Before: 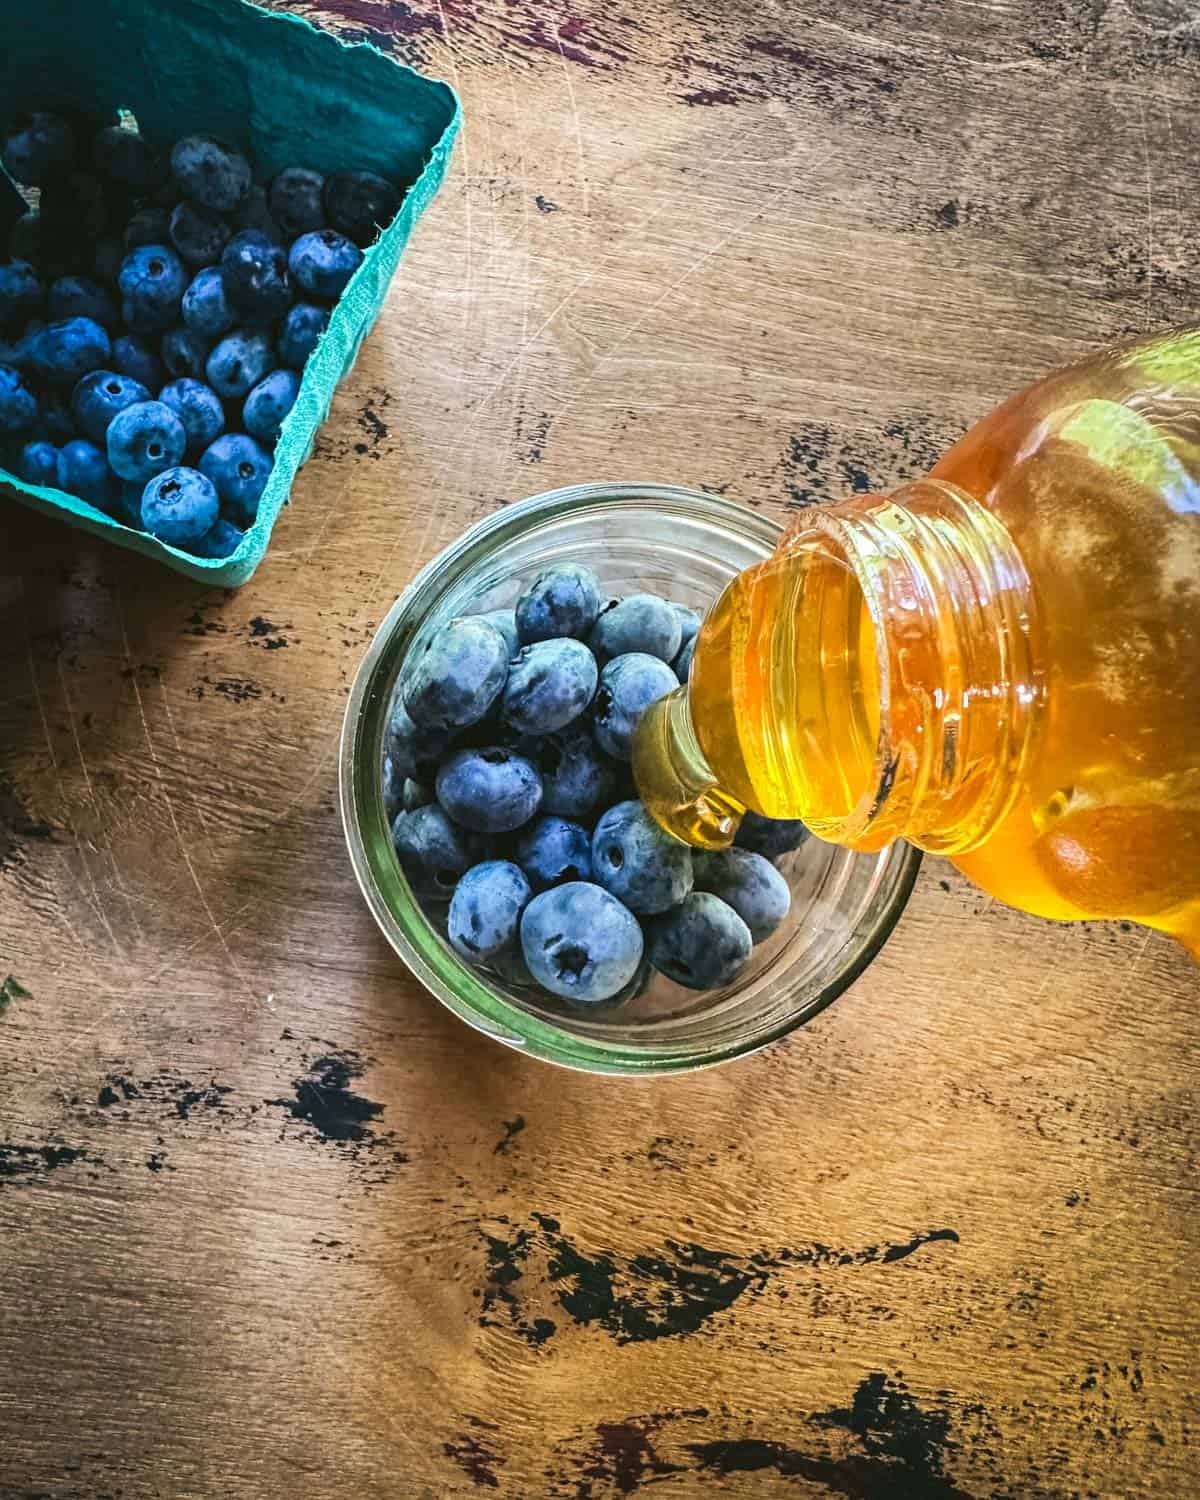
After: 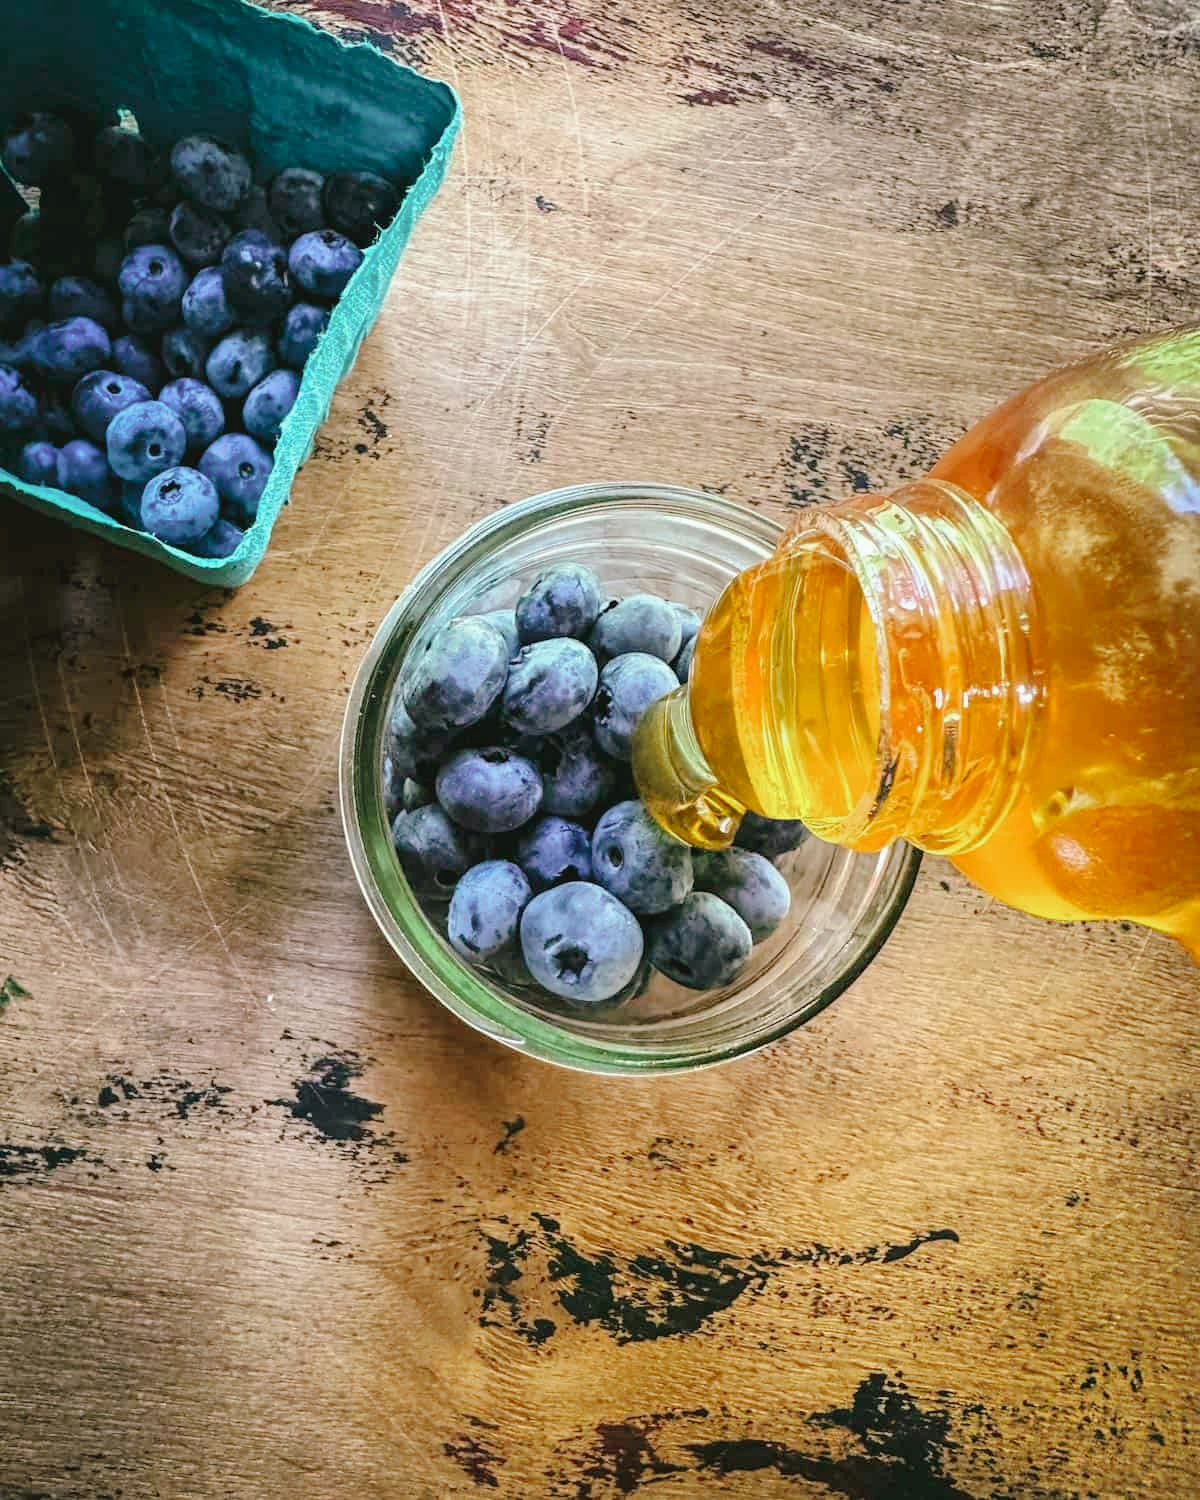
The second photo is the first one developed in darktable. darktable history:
tone curve: curves: ch0 [(0, 0) (0.003, 0.003) (0.011, 0.014) (0.025, 0.027) (0.044, 0.044) (0.069, 0.064) (0.1, 0.108) (0.136, 0.153) (0.177, 0.208) (0.224, 0.275) (0.277, 0.349) (0.335, 0.422) (0.399, 0.492) (0.468, 0.557) (0.543, 0.617) (0.623, 0.682) (0.709, 0.745) (0.801, 0.826) (0.898, 0.916) (1, 1)], preserve colors none
color look up table: target L [93.38, 92.29, 91.07, 85.54, 82.74, 74.23, 67.89, 66.01, 65.99, 45.48, 49.78, 27.52, 18.41, 200.19, 81.55, 77.84, 75.55, 61.9, 49.6, 49.95, 49.64, 46.2, 40.11, 34.91, 22.02, 95.52, 85.93, 79, 74.61, 69, 62.05, 60.09, 55.56, 66.82, 54.46, 41.35, 40.66, 48.93, 35.86, 39.78, 33.15, 25.38, 22.44, 11.26, 2.034, 88.42, 66.44, 62.33, 57.57], target a [-16.11, -28.24, -29.69, -56.14, -59.28, -73.64, -28.27, -77.62, -7.012, -30.63, -28.35, -27.98, -7.524, 0, 0.896, 12.33, 22.59, 60.41, 56.81, 77.6, 31.36, 31.8, 1.125, 52.56, 38.34, 3.814, 19.39, 29.5, 44.41, 22.11, 19.45, 73.15, 79.91, 57.94, 37.36, 13.49, 60.8, 40.63, 3.249, 55.95, 0.377, 42.7, 28.11, 13.54, 5.95, -48.44, -43.69, -19.02, -7.862], target b [40.86, 25.98, 72.17, 59.18, 16.73, 47.02, 42.32, 62.69, 62.35, 45.31, 13.47, 28.19, 20.02, 0, 20.31, 85.11, 57.58, 32.21, 57.91, 55.58, 26.77, 51.68, 37.29, 32.57, 7.149, -3.577, -15.83, -3.919, -24.73, -40.36, 0.886, 1.026, -26.18, -43.82, -9.379, -48.66, 6.238, -64.7, -15.63, -41.54, 4.151, -20.35, -55.5, -30.8, -2.45, -11.63, -10.93, -42.51, -23.01], num patches 49
